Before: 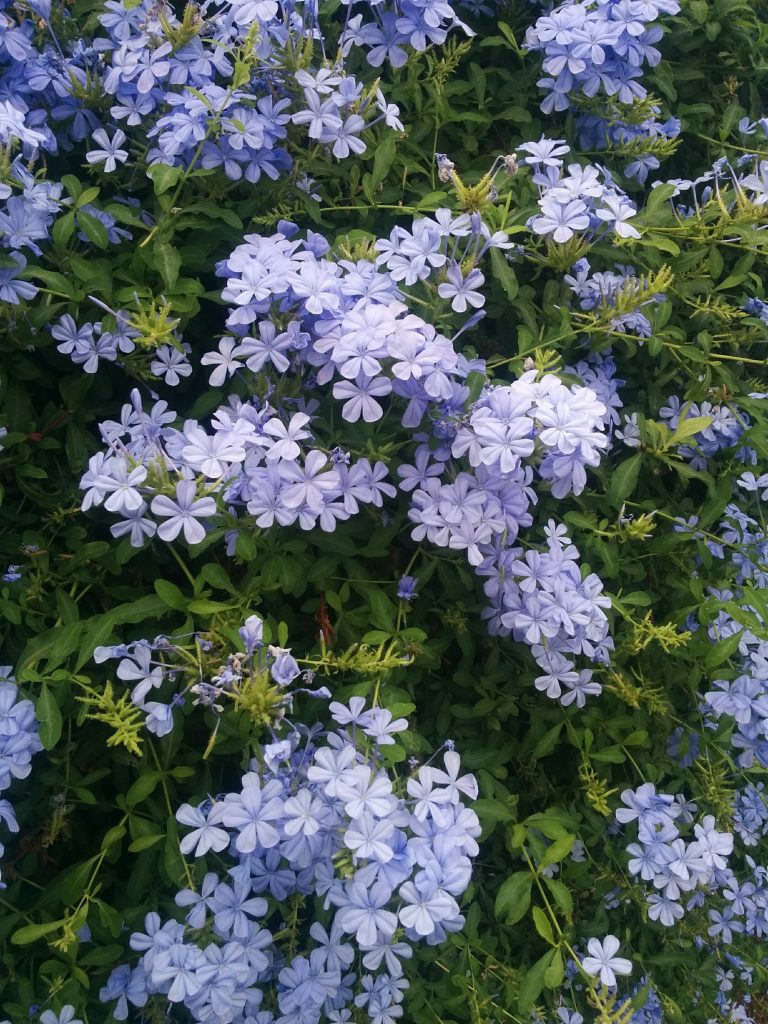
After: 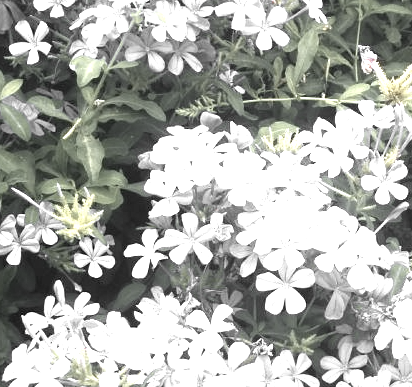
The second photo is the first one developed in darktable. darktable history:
exposure: exposure 2 EV, compensate exposure bias true, compensate highlight preservation false
color zones: curves: ch1 [(0, 0.831) (0.08, 0.771) (0.157, 0.268) (0.241, 0.207) (0.562, -0.005) (0.714, -0.013) (0.876, 0.01) (1, 0.831)]
crop: left 10.121%, top 10.631%, right 36.218%, bottom 51.526%
